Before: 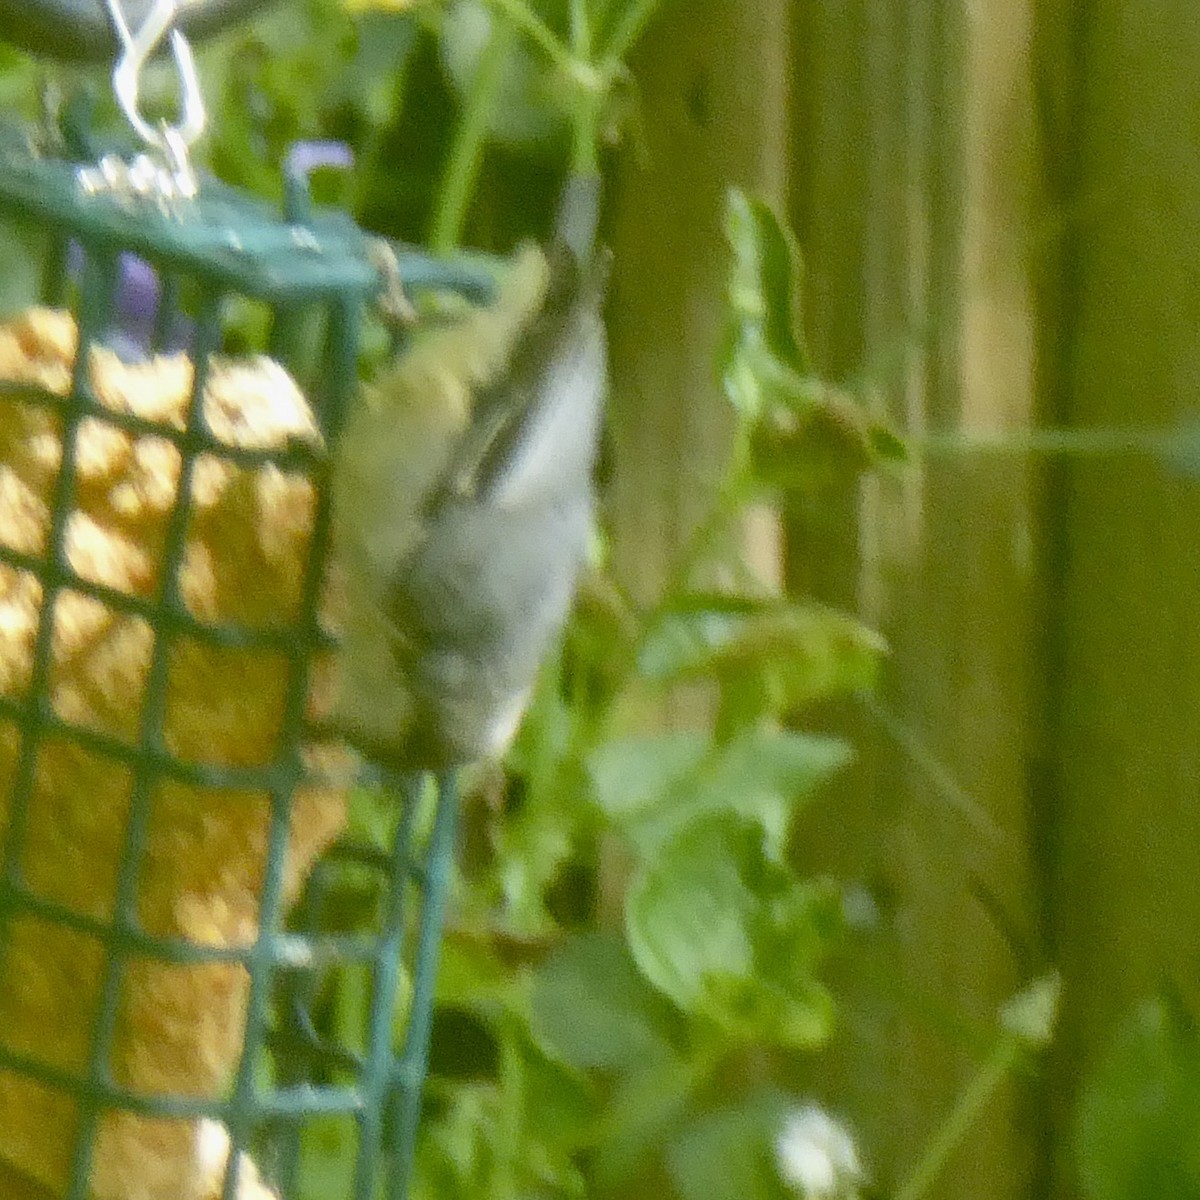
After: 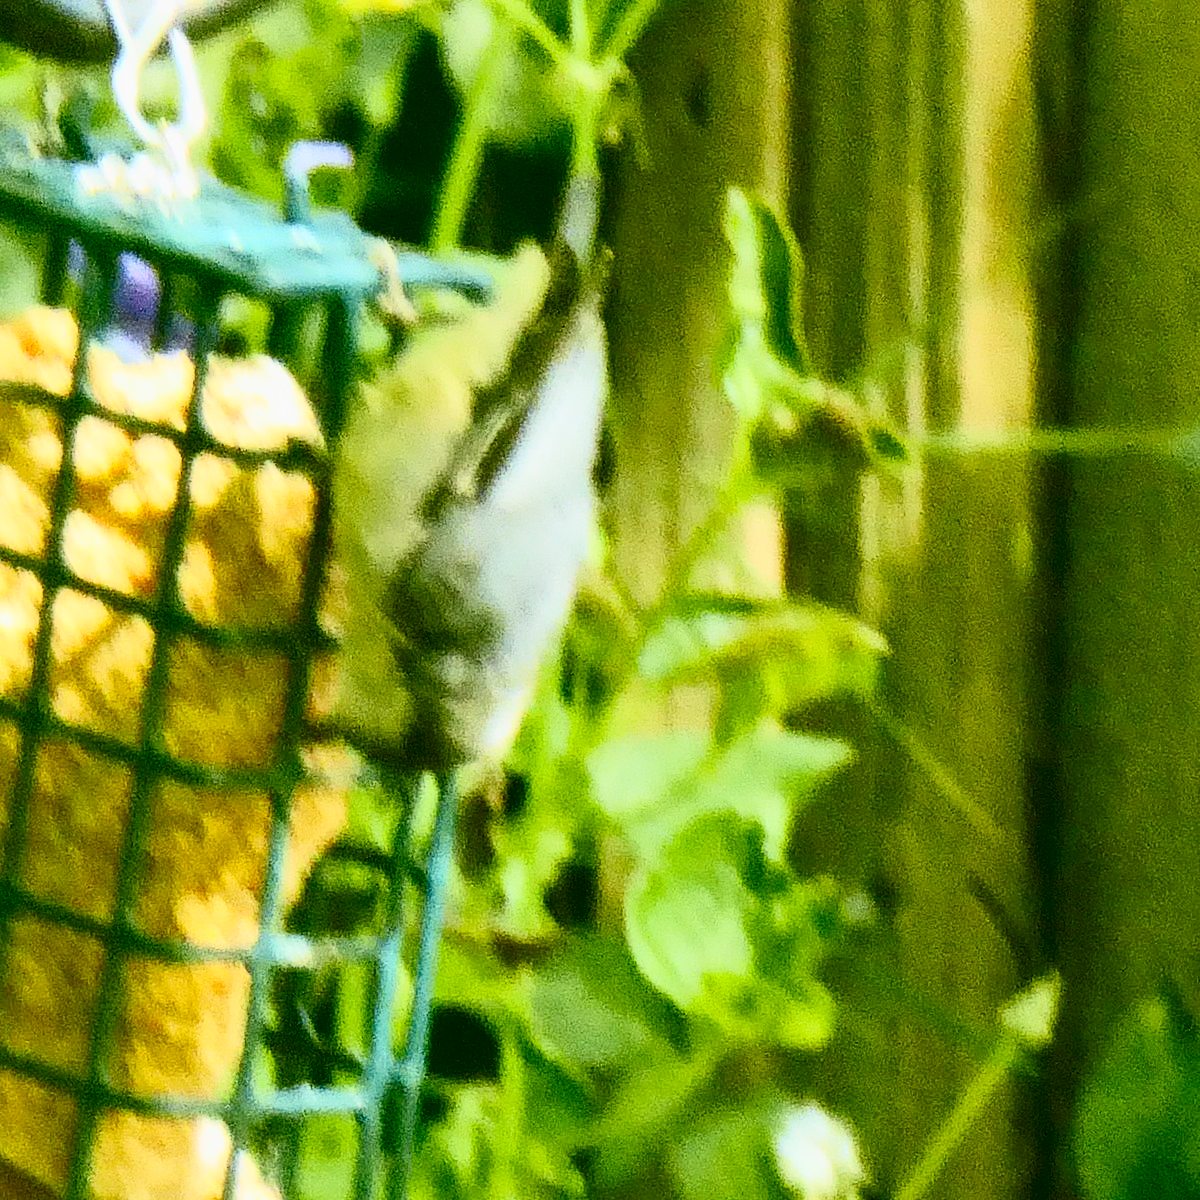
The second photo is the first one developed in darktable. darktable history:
tone curve: curves: ch0 [(0, 0.006) (0.046, 0.011) (0.13, 0.062) (0.338, 0.327) (0.494, 0.55) (0.728, 0.835) (1, 1)]; ch1 [(0, 0) (0.346, 0.324) (0.45, 0.431) (0.5, 0.5) (0.522, 0.517) (0.55, 0.57) (1, 1)]; ch2 [(0, 0) (0.453, 0.418) (0.5, 0.5) (0.526, 0.524) (0.554, 0.598) (0.622, 0.679) (0.707, 0.761) (1, 1)], color space Lab, independent channels, preserve colors none
contrast brightness saturation: contrast 0.38, brightness 0.105
filmic rgb: black relative exposure -7.73 EV, white relative exposure 4.42 EV, target black luminance 0%, hardness 3.75, latitude 50.82%, contrast 1.065, highlights saturation mix 8.77%, shadows ↔ highlights balance -0.257%, add noise in highlights 0, preserve chrominance no, color science v3 (2019), use custom middle-gray values true, contrast in highlights soft
